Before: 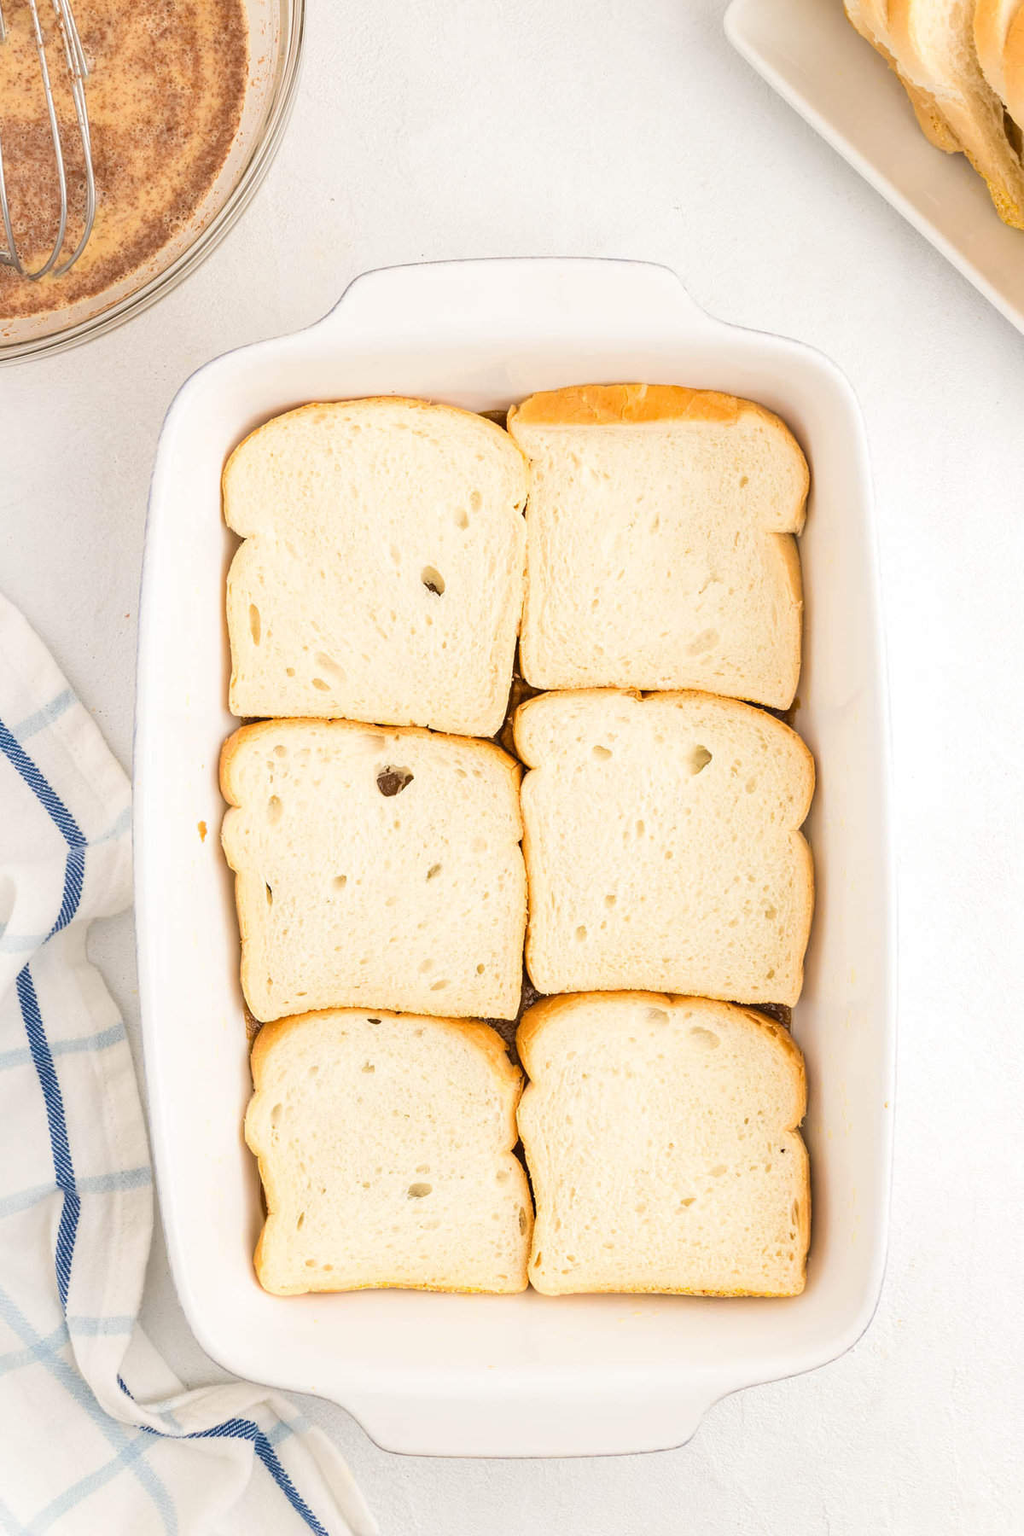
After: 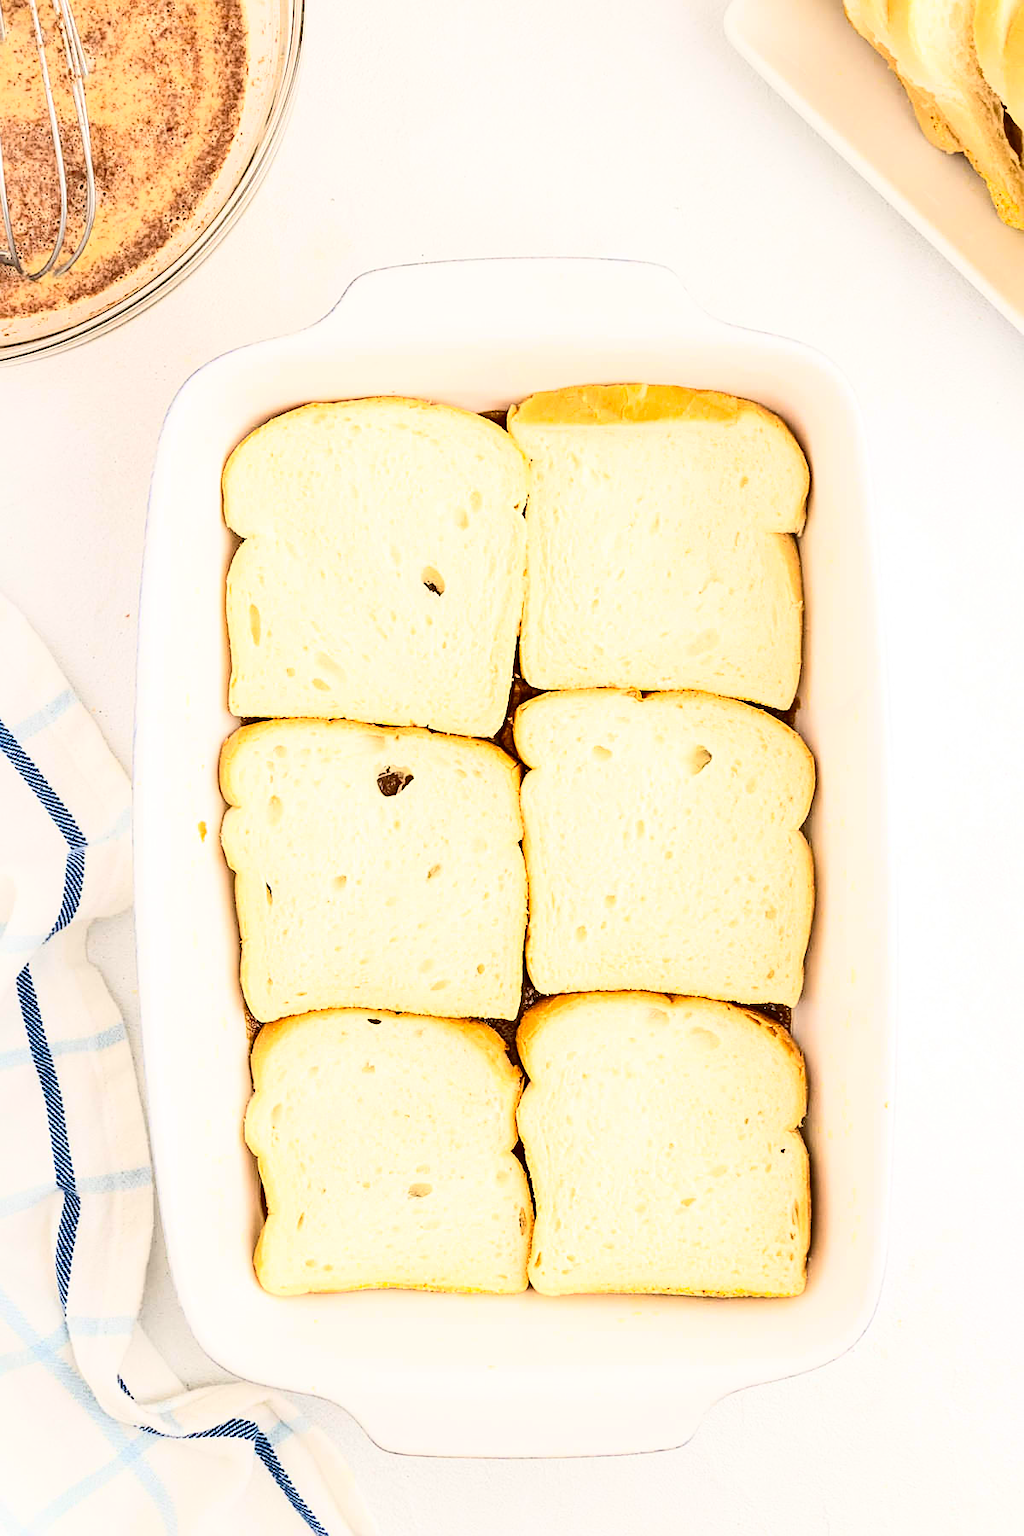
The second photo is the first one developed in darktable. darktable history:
sharpen: on, module defaults
contrast brightness saturation: contrast 0.4, brightness 0.05, saturation 0.25
